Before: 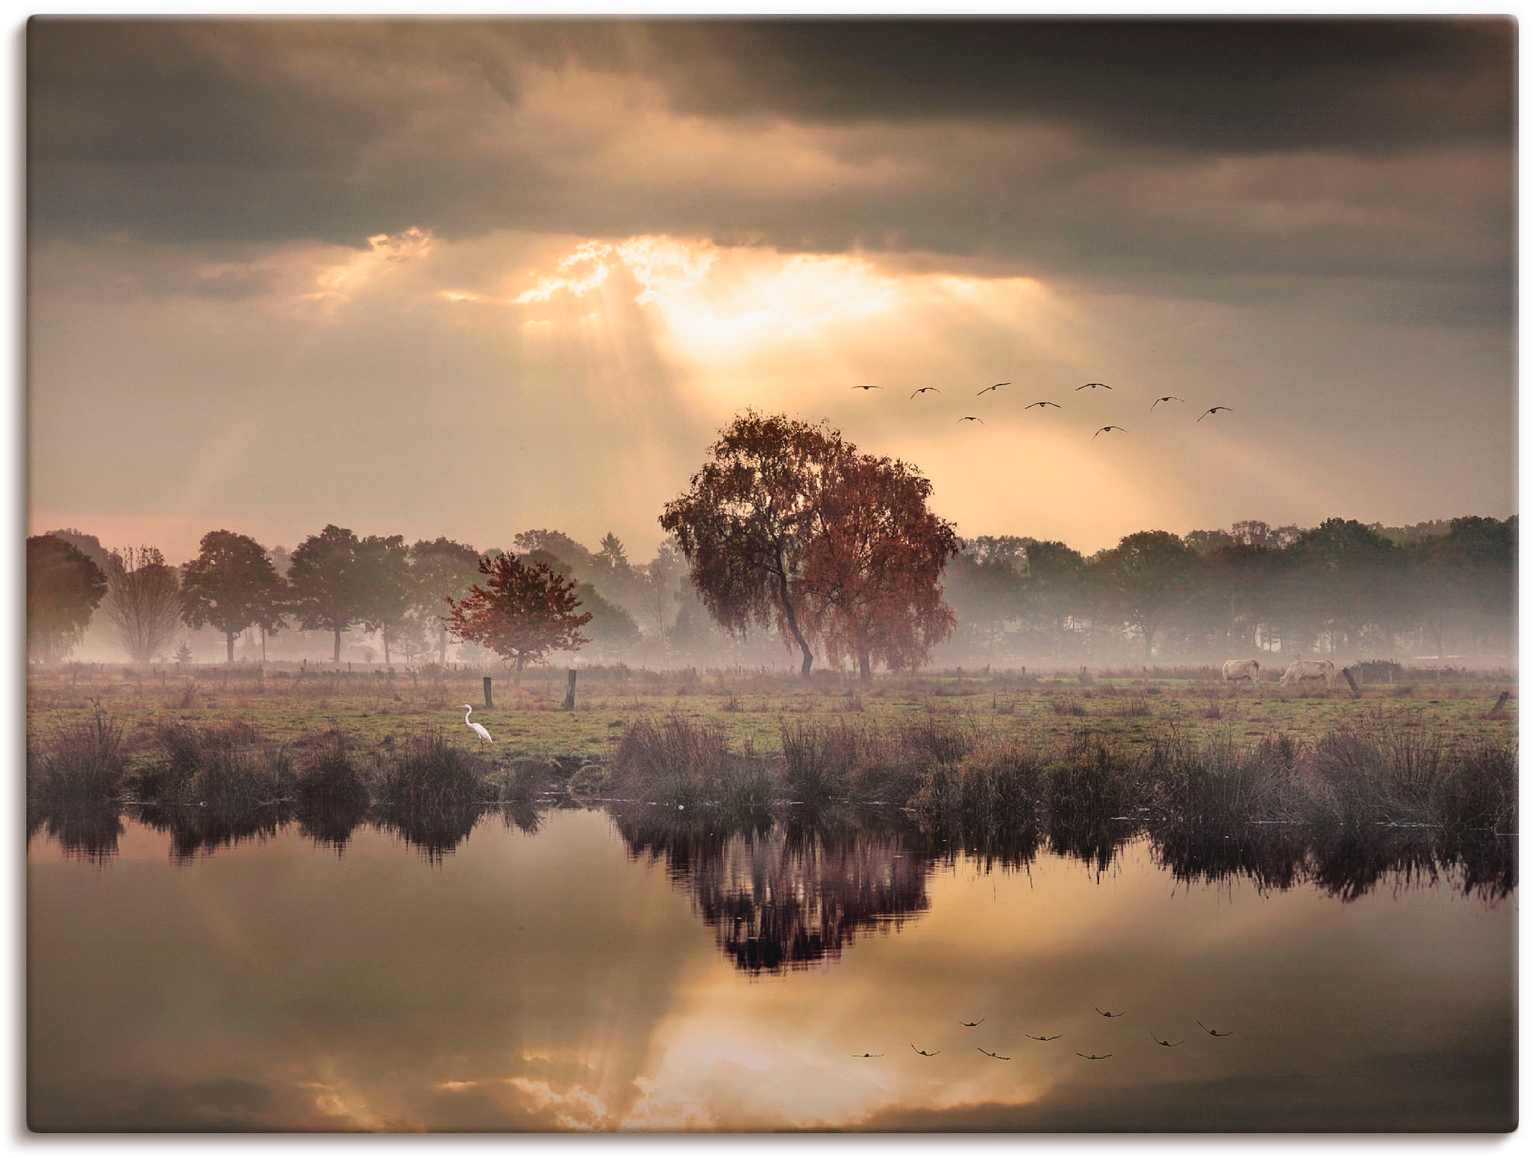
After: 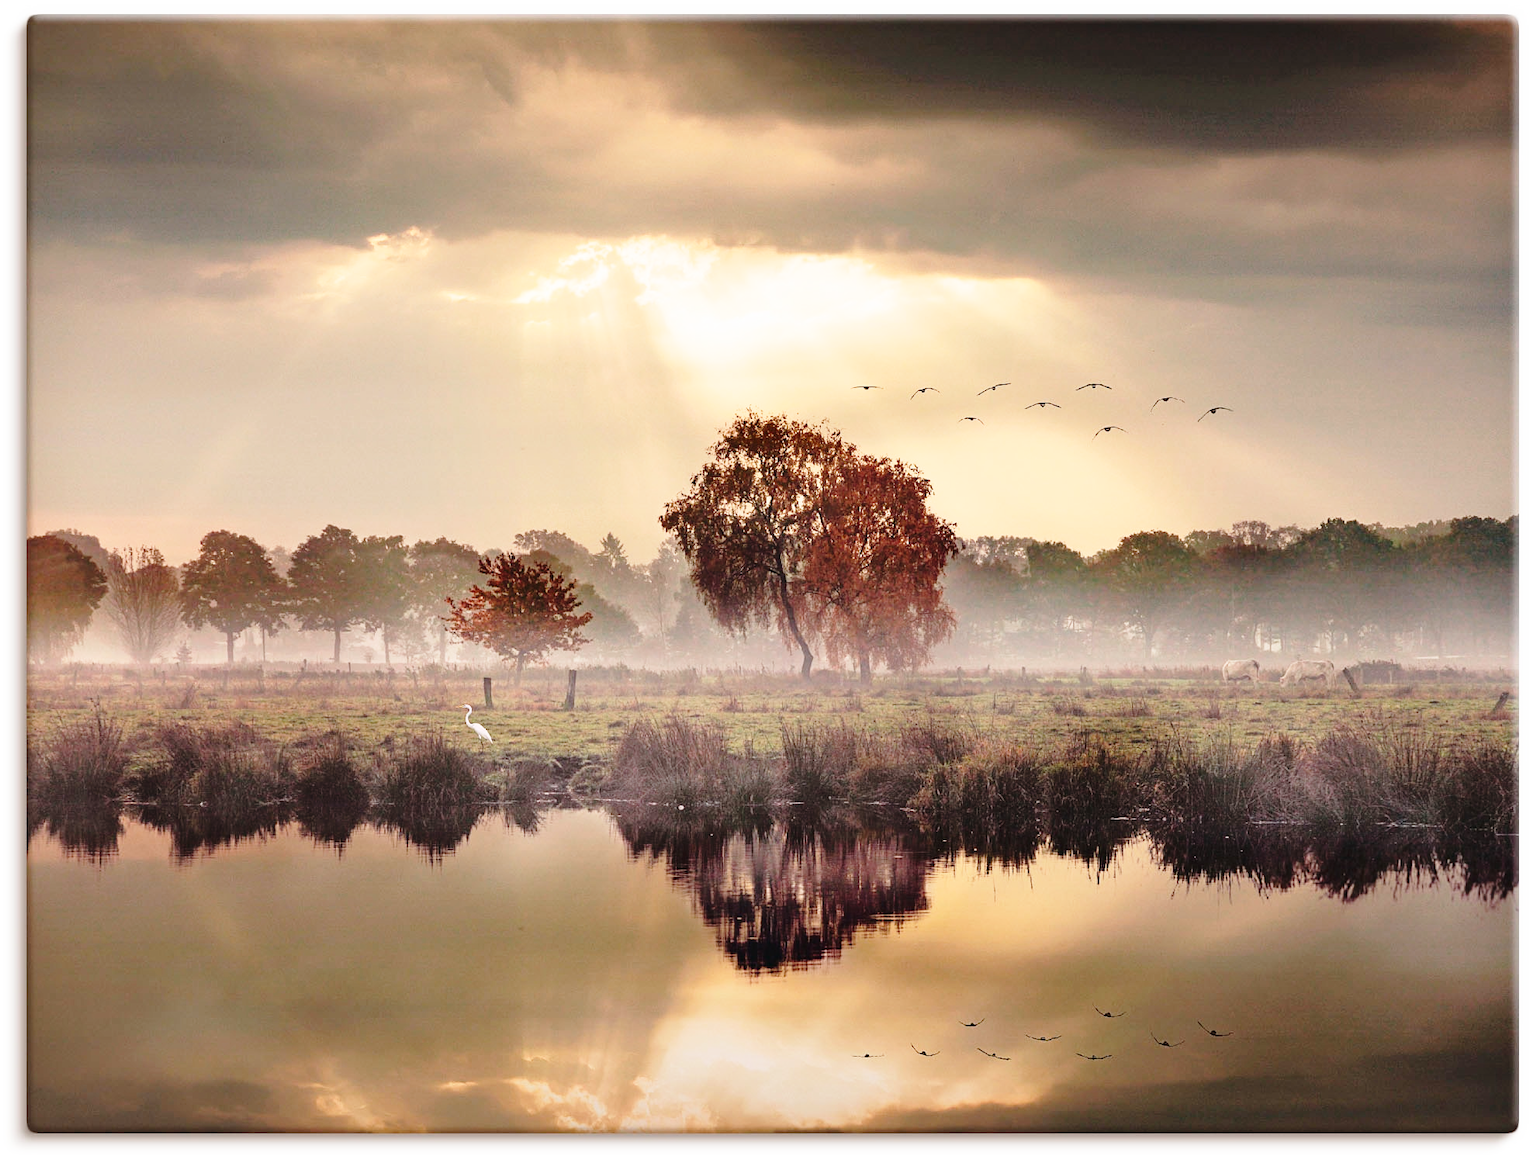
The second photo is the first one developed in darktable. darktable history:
base curve: curves: ch0 [(0, 0) (0.028, 0.03) (0.121, 0.232) (0.46, 0.748) (0.859, 0.968) (1, 1)], preserve colors none
contrast brightness saturation: contrast 0.026, brightness -0.033
